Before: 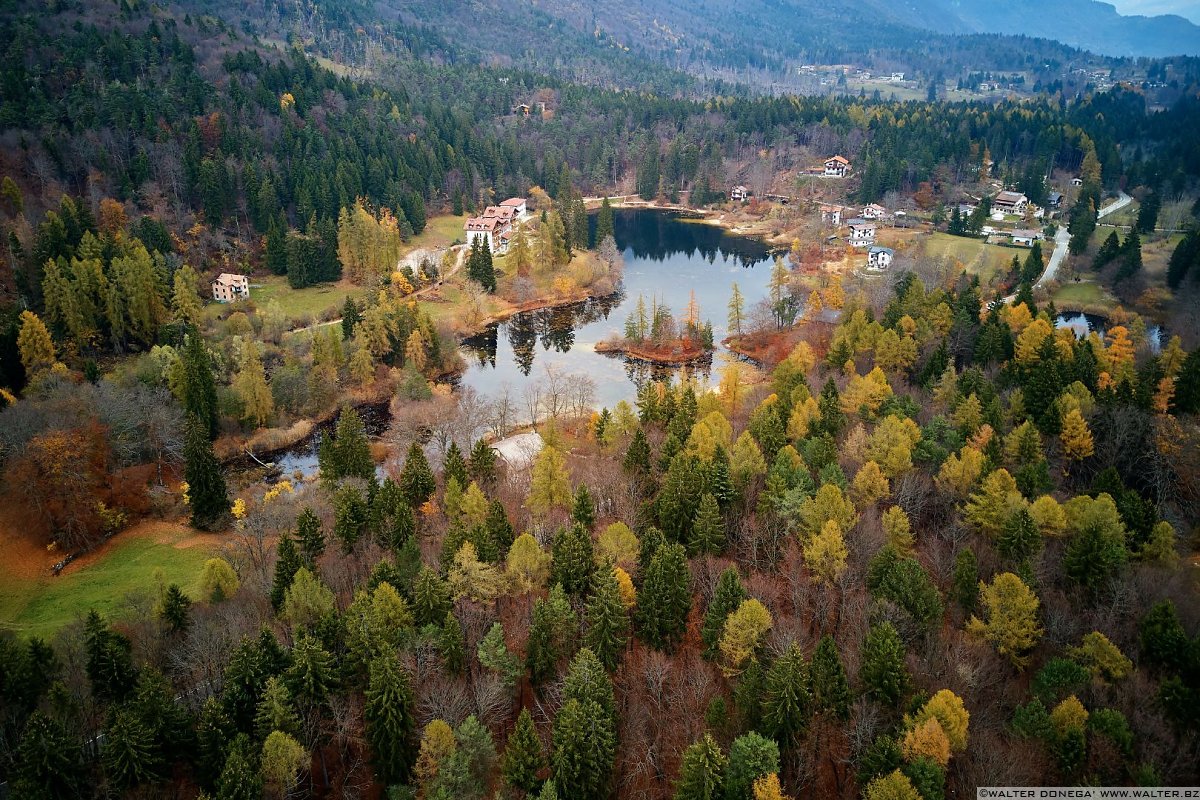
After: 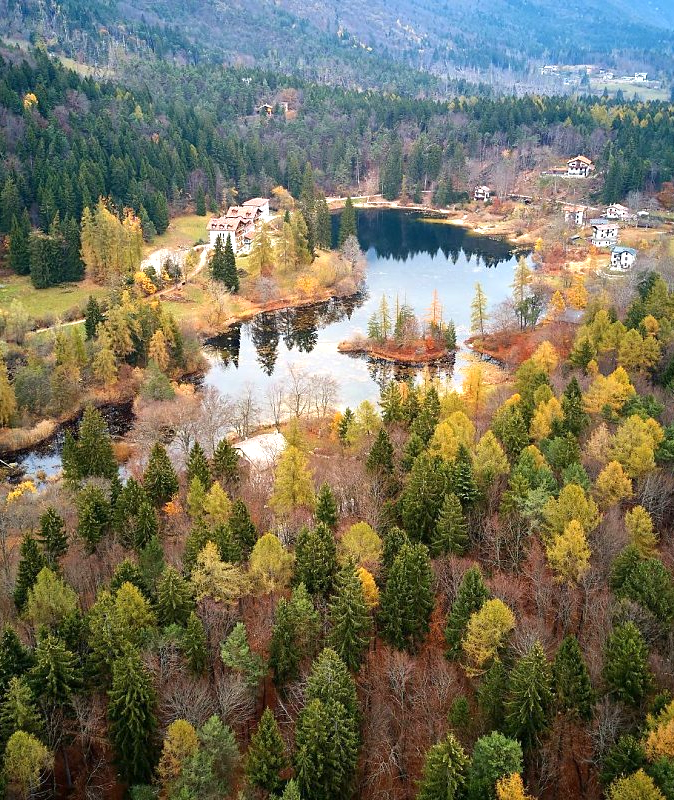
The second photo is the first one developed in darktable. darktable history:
exposure: exposure 0.666 EV, compensate highlight preservation false
crop: left 21.439%, right 22.378%
